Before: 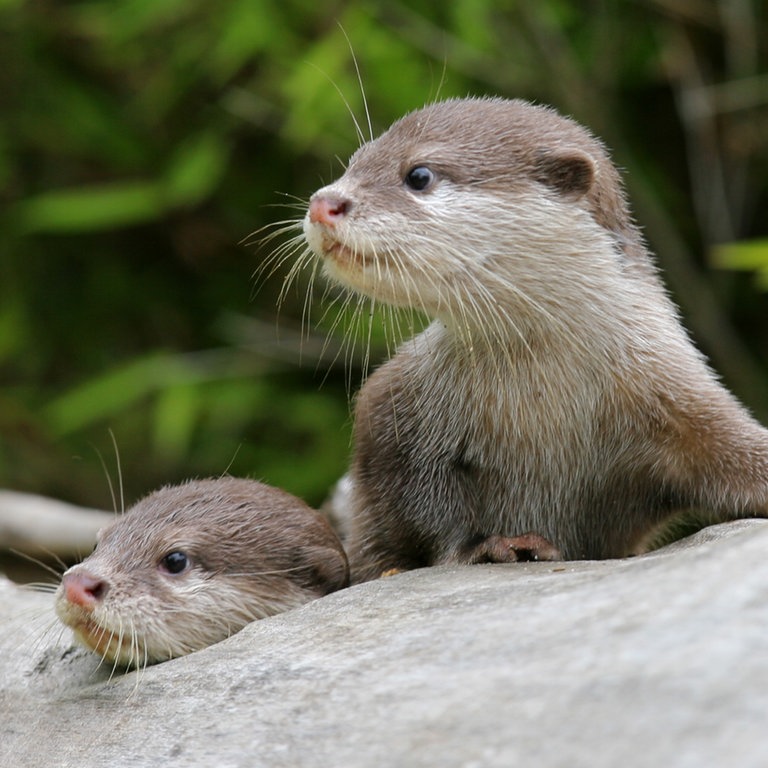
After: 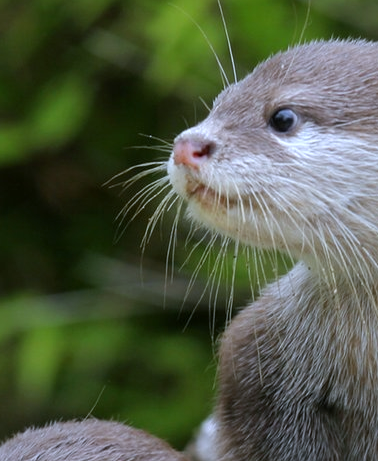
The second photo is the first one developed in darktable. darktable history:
rotate and perspective: crop left 0, crop top 0
crop: left 17.835%, top 7.675%, right 32.881%, bottom 32.213%
white balance: red 0.948, green 1.02, blue 1.176
